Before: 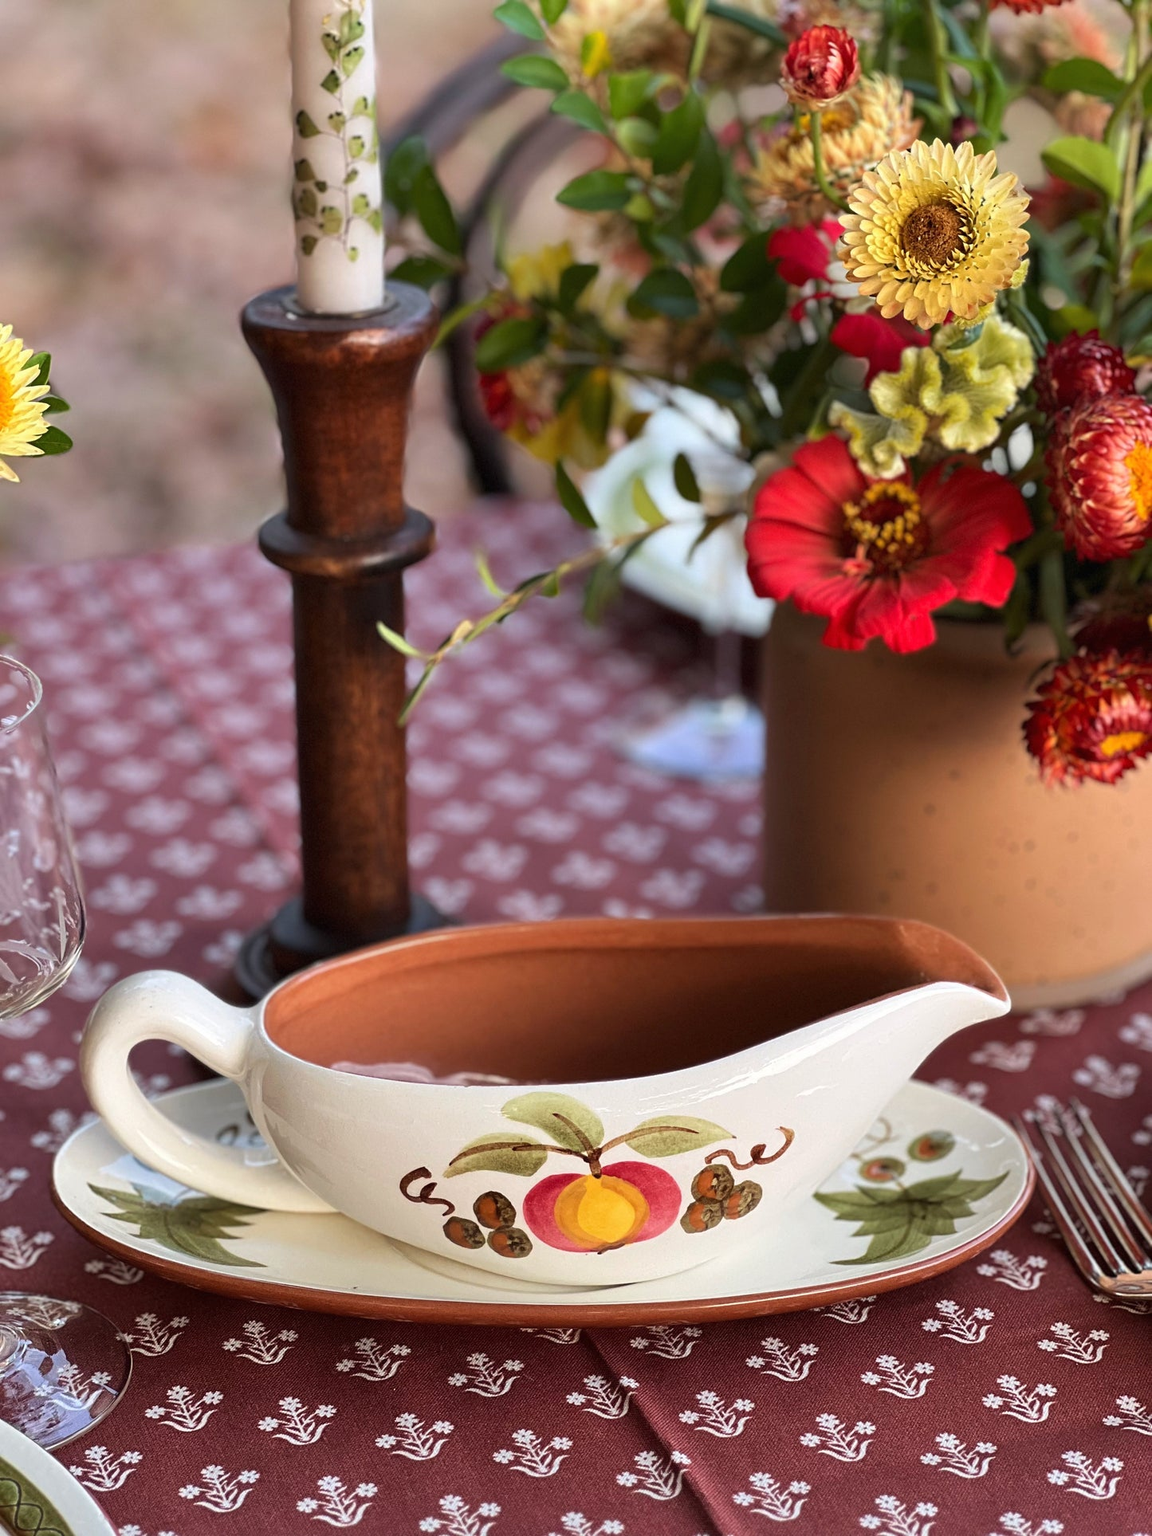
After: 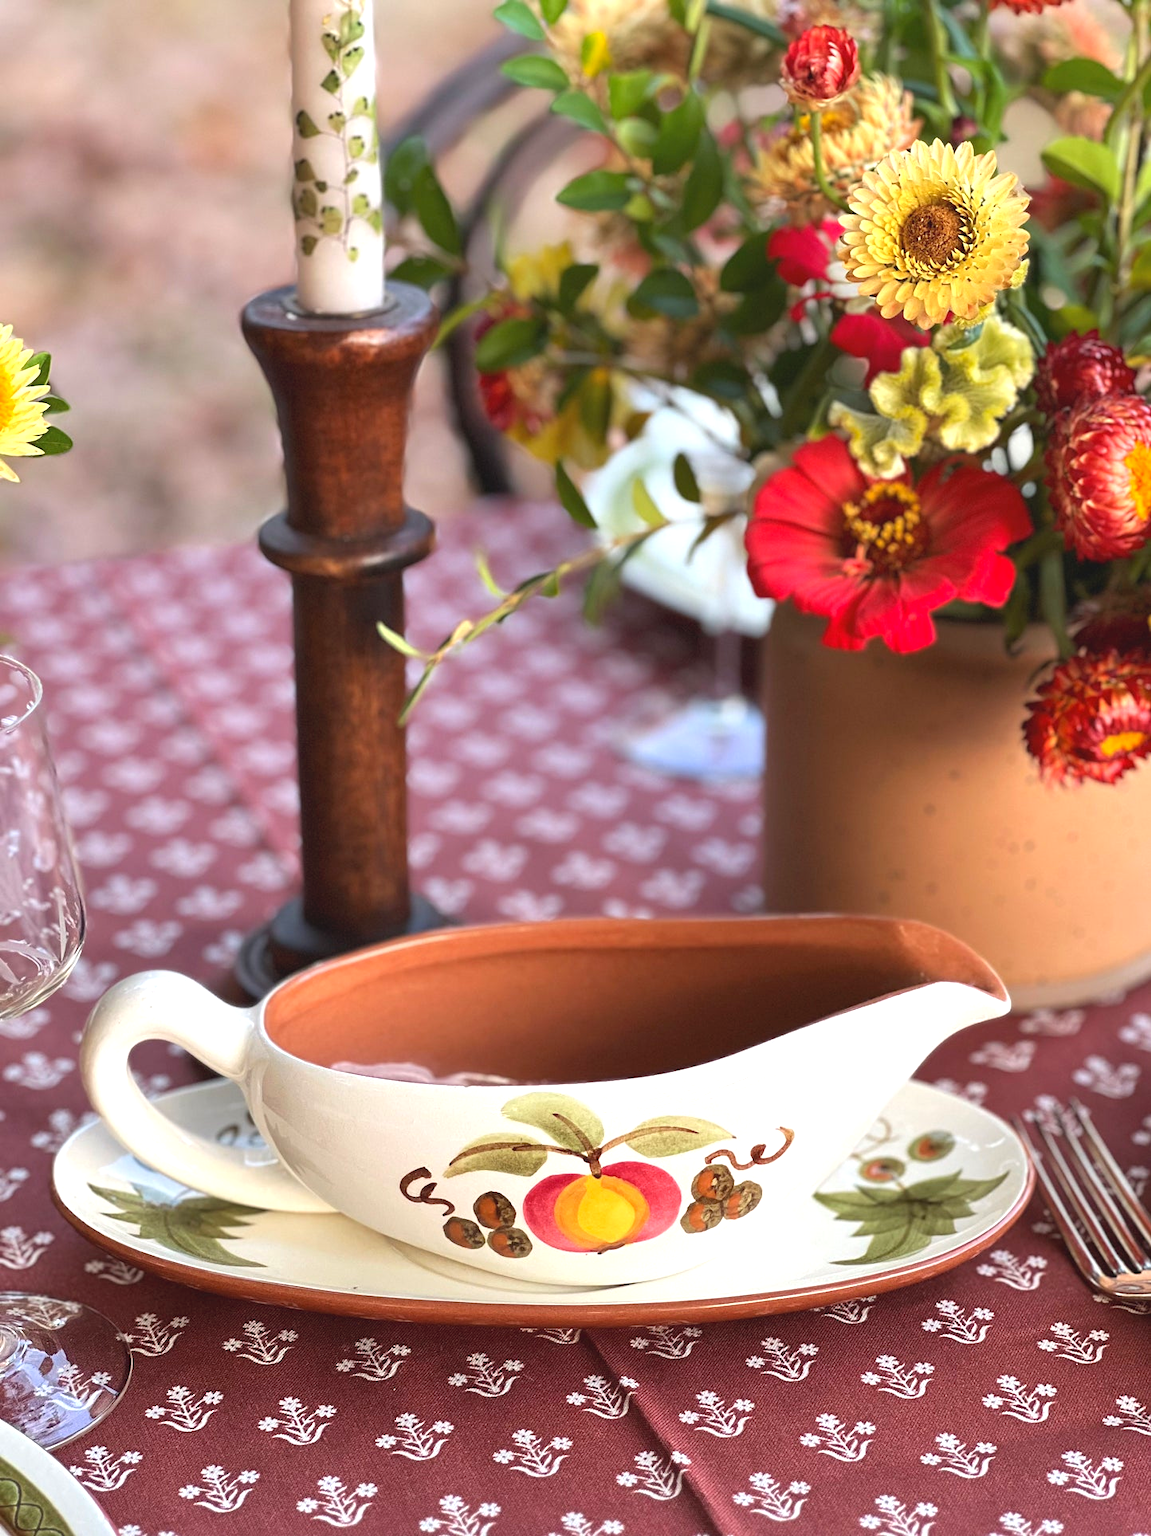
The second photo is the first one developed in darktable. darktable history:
contrast brightness saturation: contrast -0.11
exposure: black level correction 0, exposure 0.7 EV, compensate exposure bias true, compensate highlight preservation false
